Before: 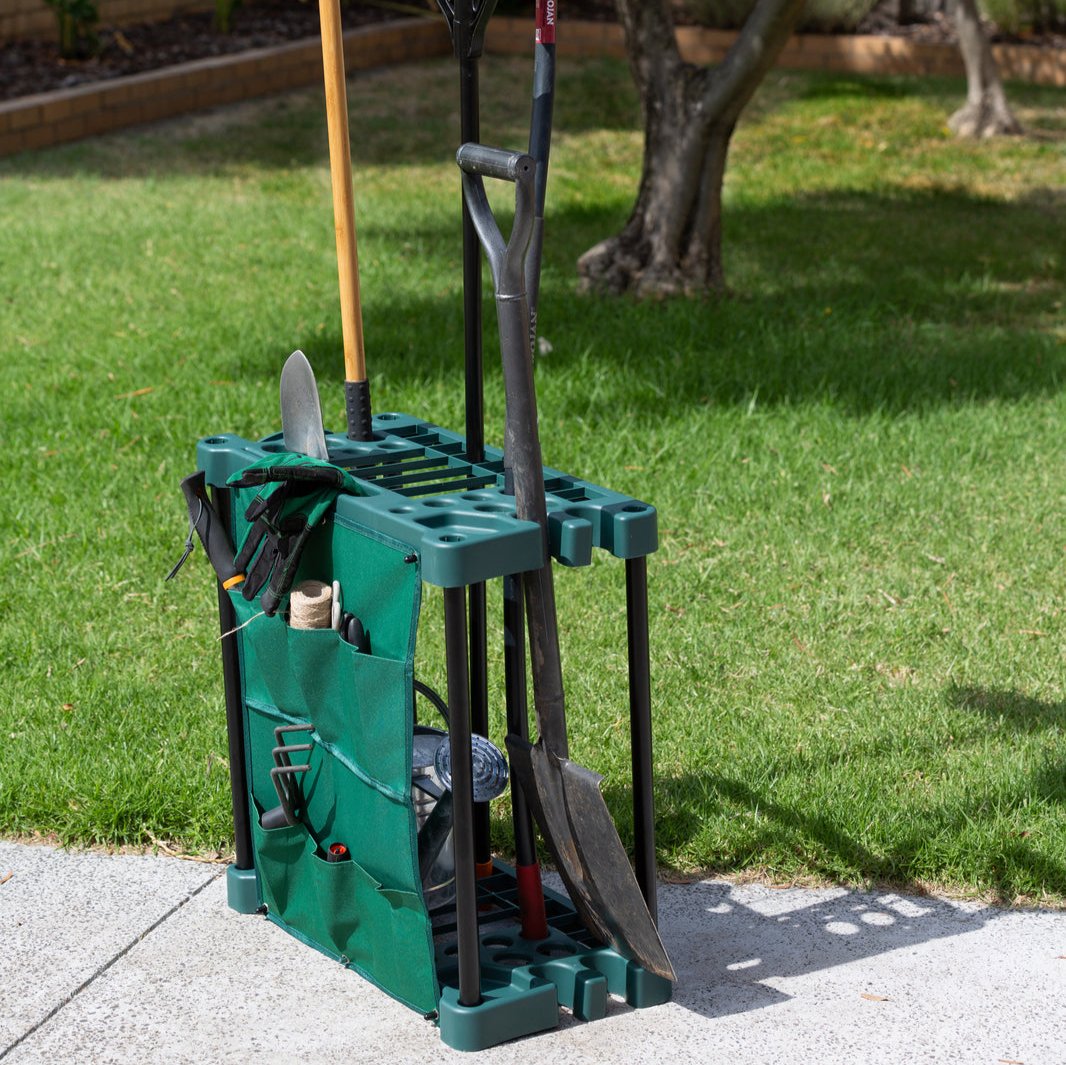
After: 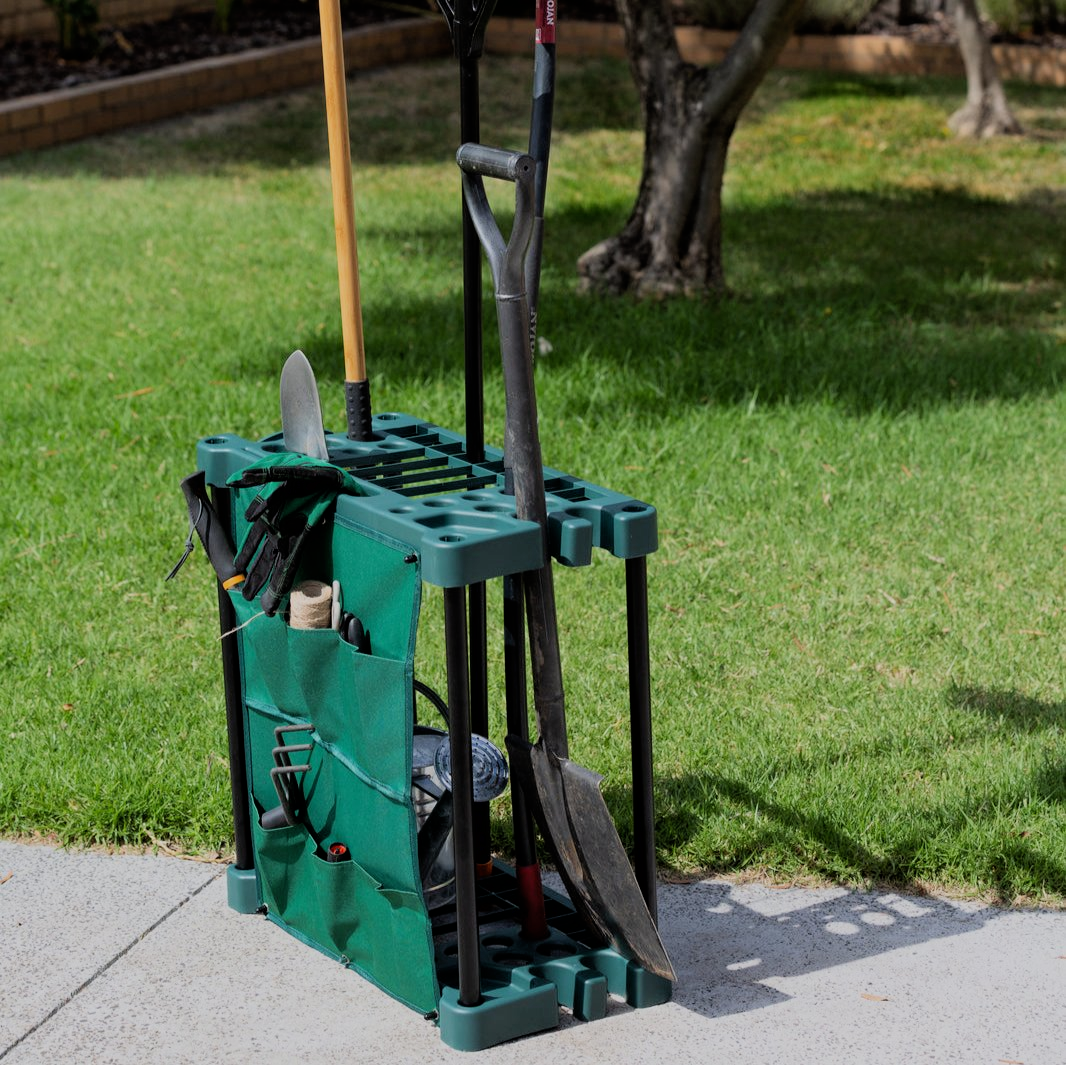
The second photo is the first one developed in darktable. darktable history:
filmic rgb: black relative exposure -7.11 EV, white relative exposure 5.38 EV, hardness 3.03, color science v6 (2022)
